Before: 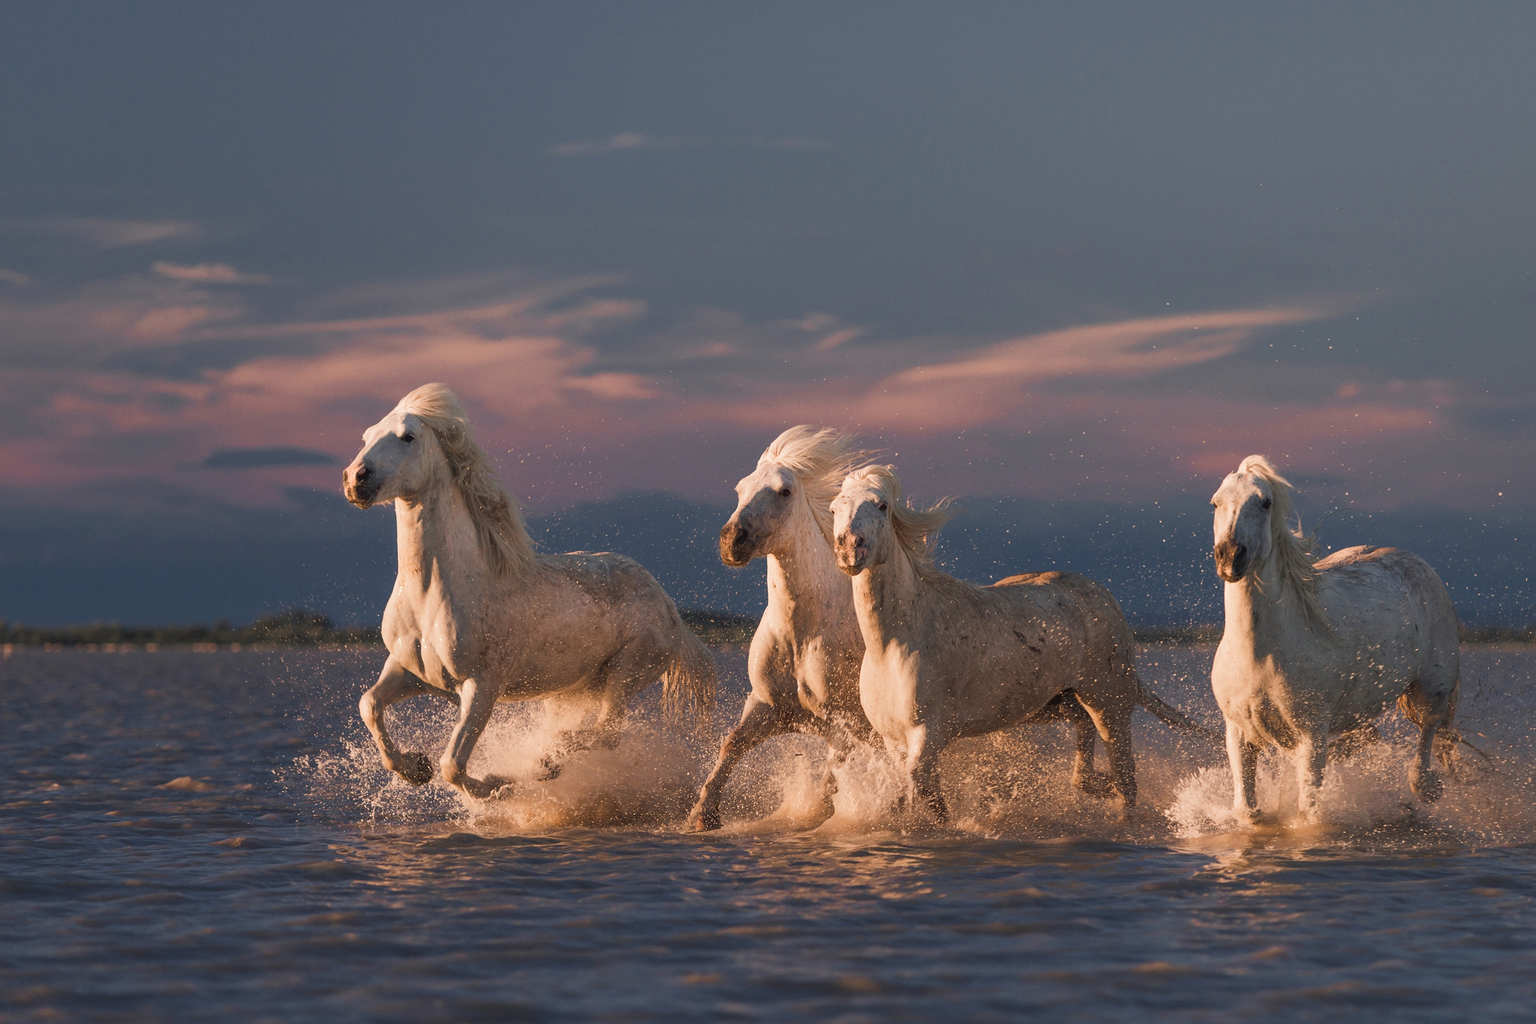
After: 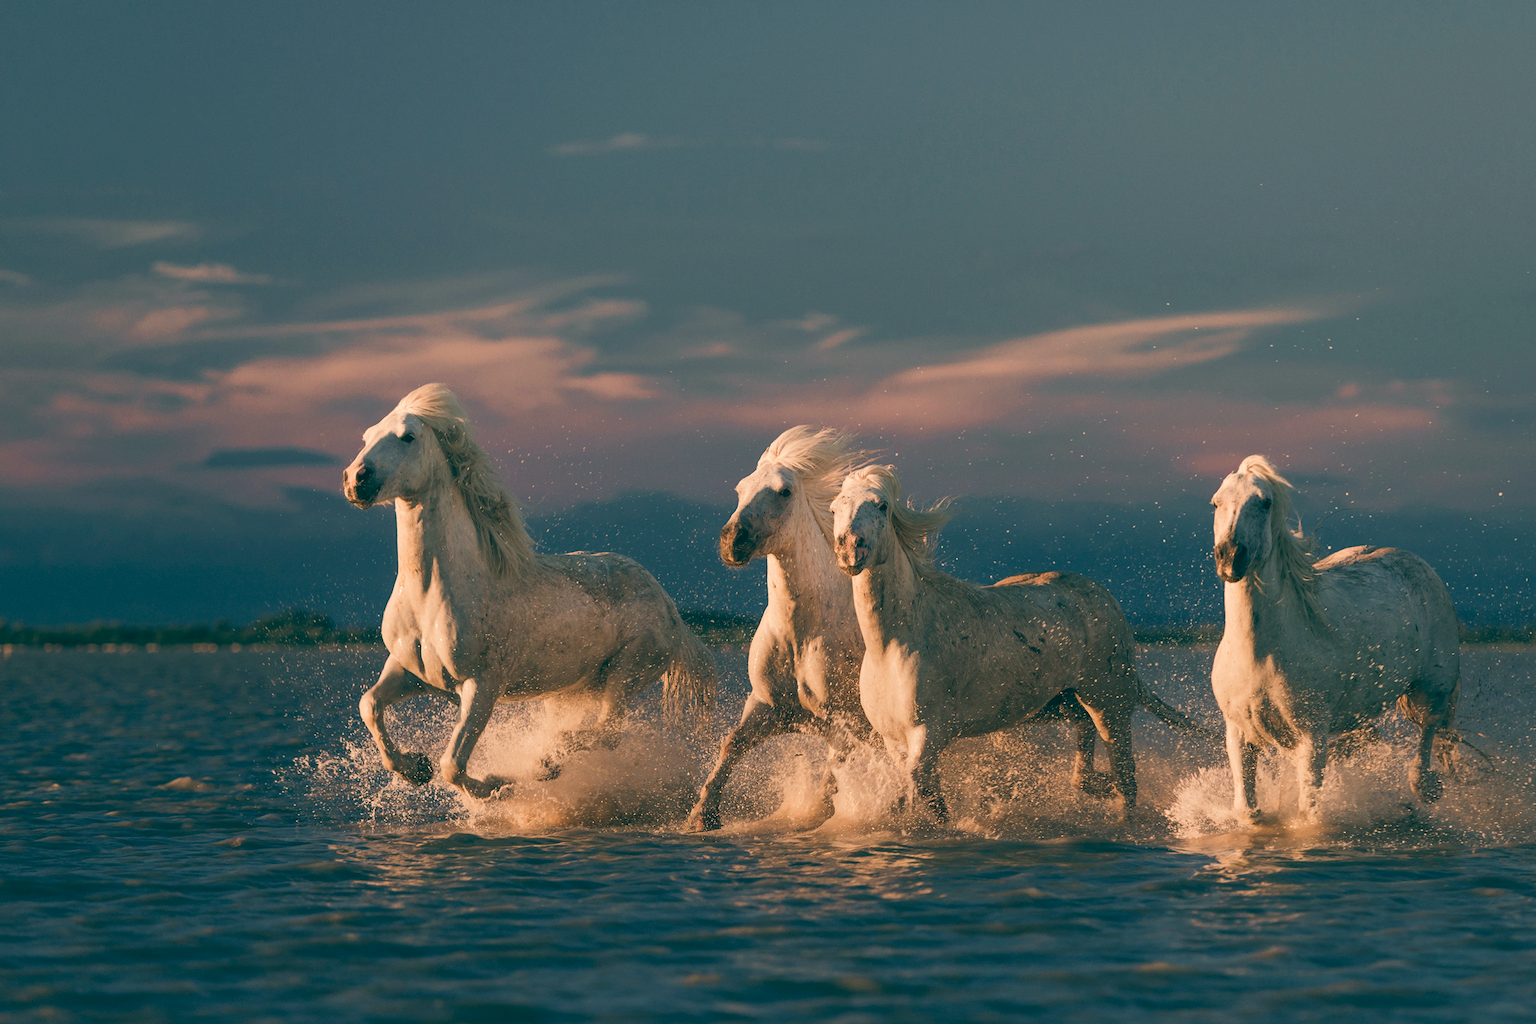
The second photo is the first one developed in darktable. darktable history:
tone equalizer: -8 EV -1.84 EV, -7 EV -1.16 EV, -6 EV -1.62 EV, smoothing diameter 25%, edges refinement/feathering 10, preserve details guided filter
exposure: black level correction 0.001, compensate highlight preservation false
color balance: lift [1.005, 0.99, 1.007, 1.01], gamma [1, 0.979, 1.011, 1.021], gain [0.923, 1.098, 1.025, 0.902], input saturation 90.45%, contrast 7.73%, output saturation 105.91%
